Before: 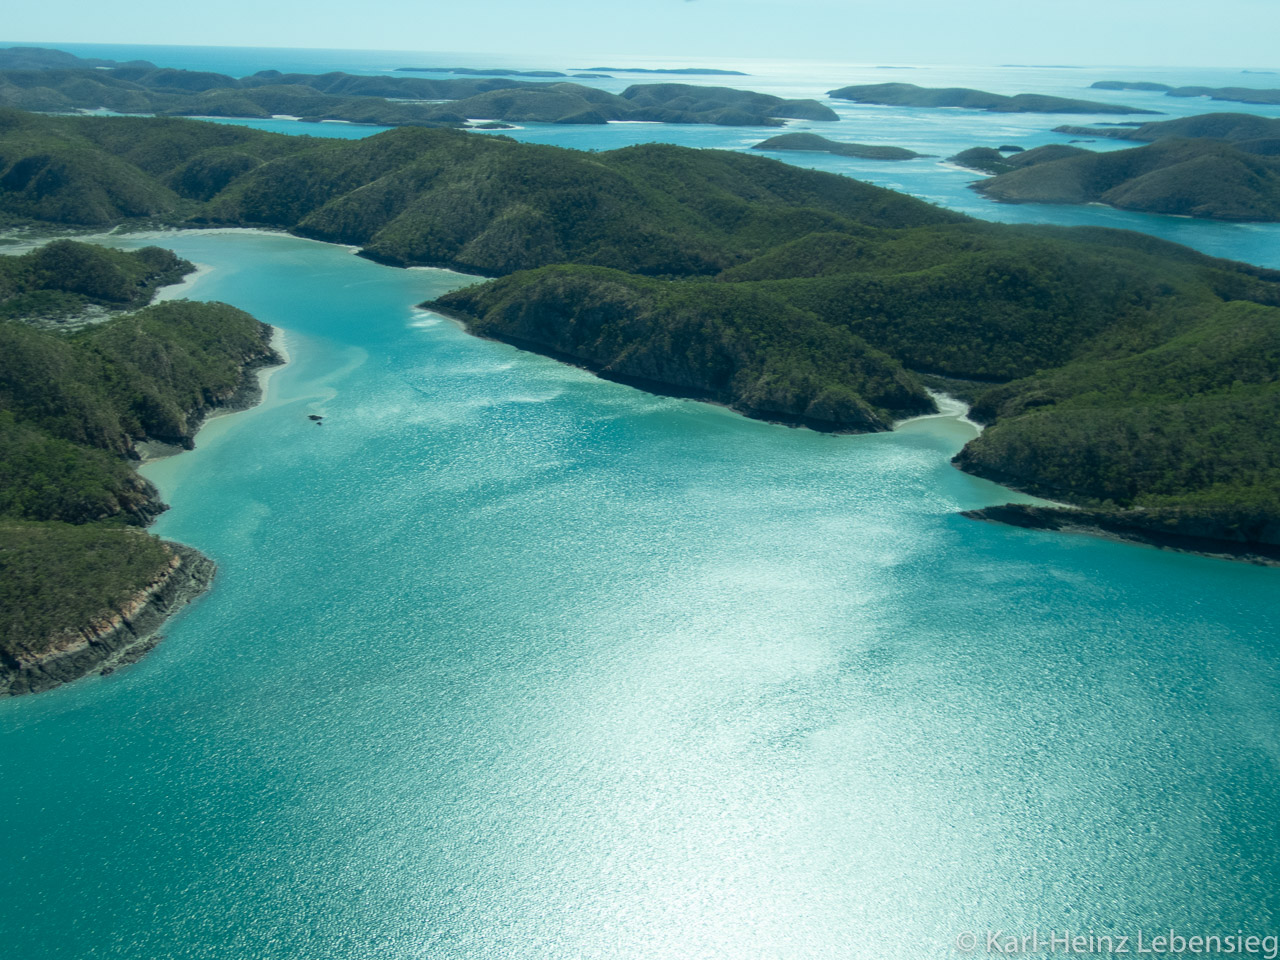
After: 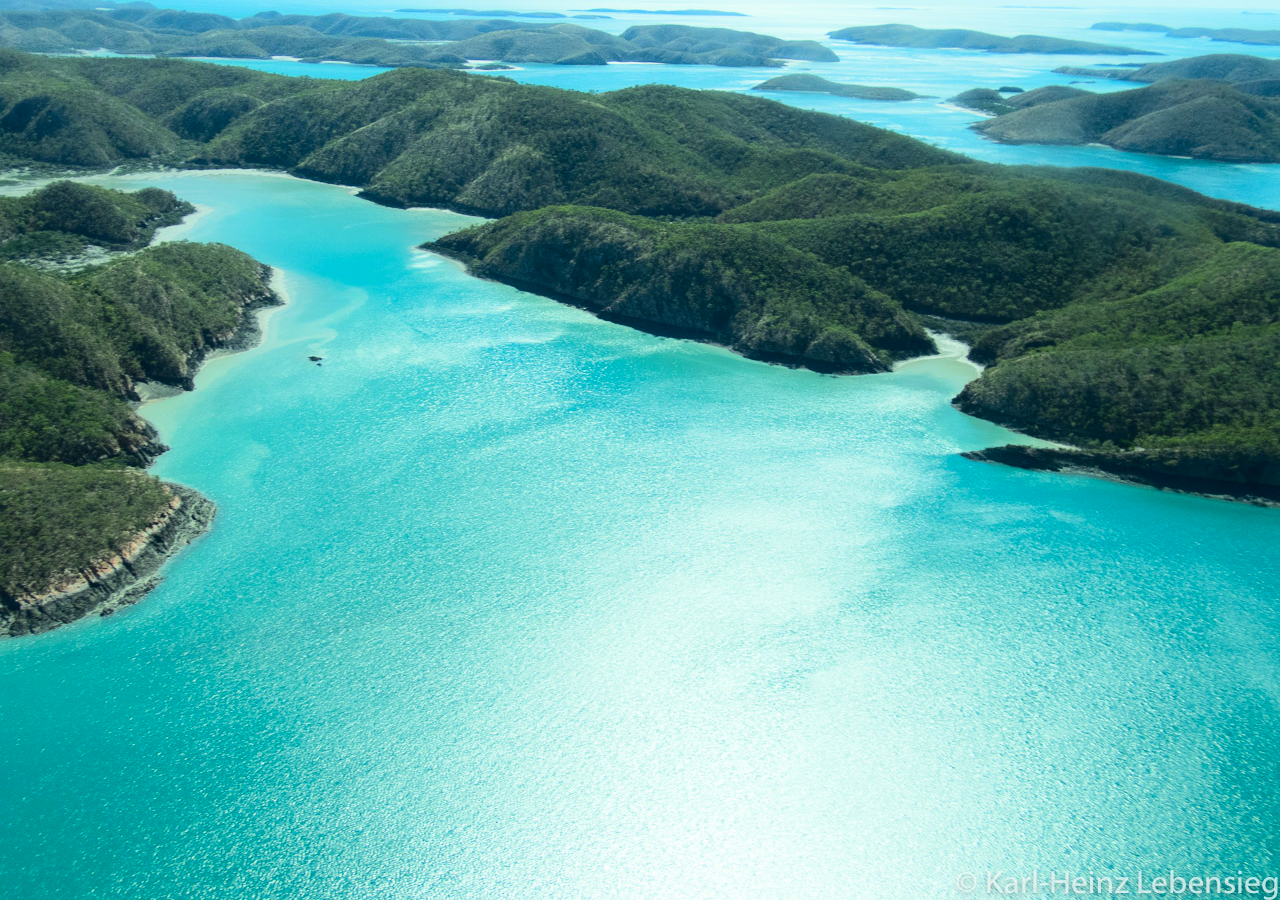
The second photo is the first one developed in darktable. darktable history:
crop and rotate: top 6.25%
tone curve: curves: ch0 [(0, 0.026) (0.146, 0.158) (0.272, 0.34) (0.453, 0.627) (0.687, 0.829) (1, 1)], color space Lab, linked channels, preserve colors none
